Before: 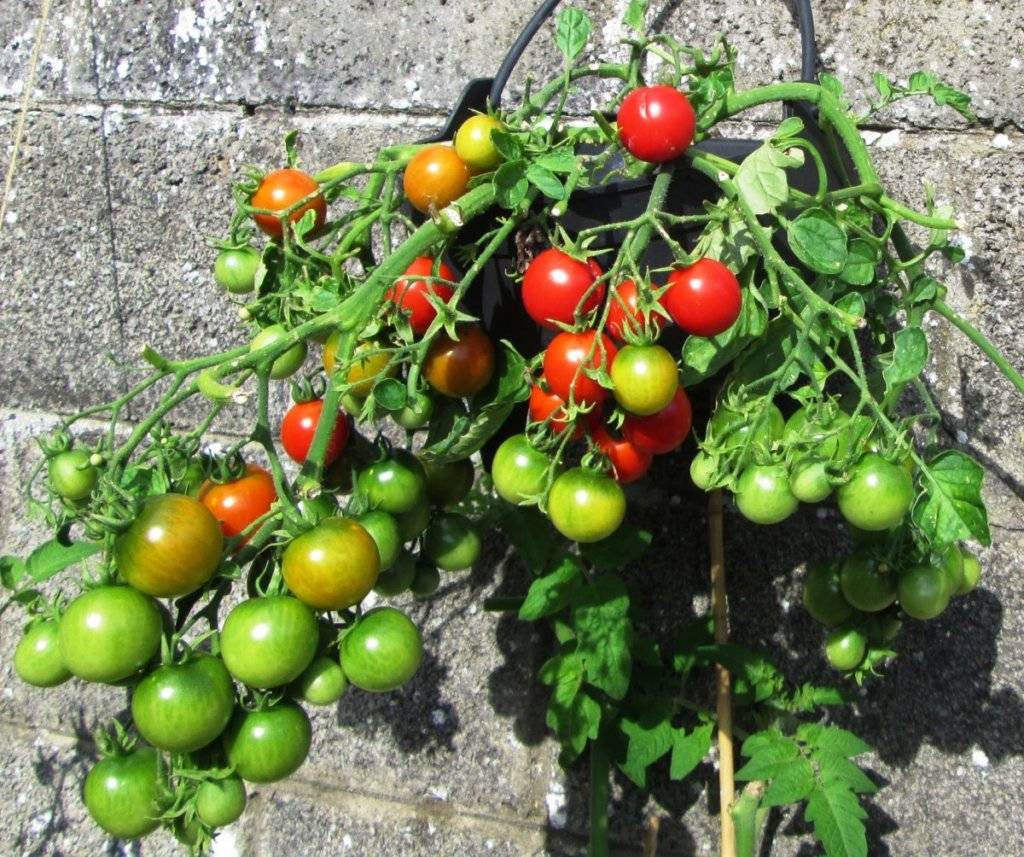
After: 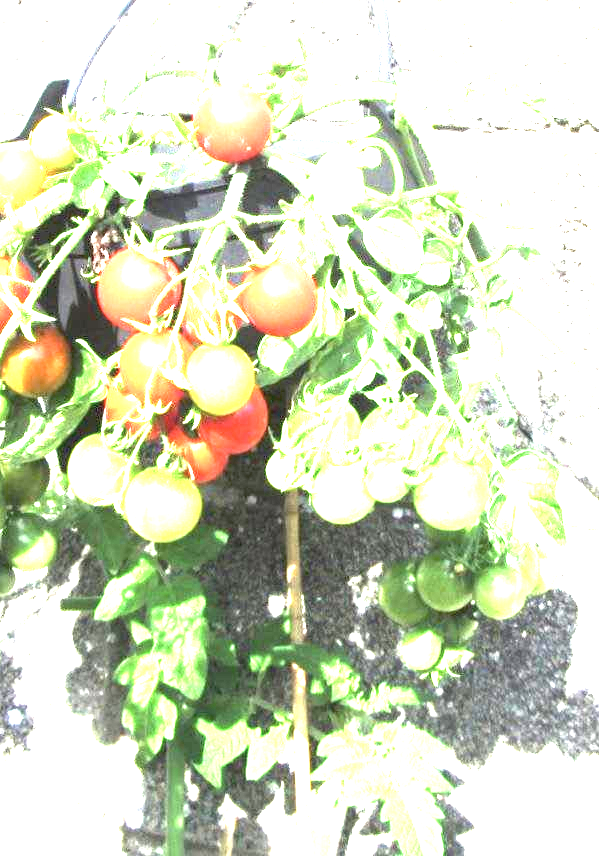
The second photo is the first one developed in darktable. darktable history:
crop: left 41.479%
exposure: black level correction 0, exposure 3.931 EV, compensate highlight preservation false
color correction: highlights b* 0.049, saturation 0.839
